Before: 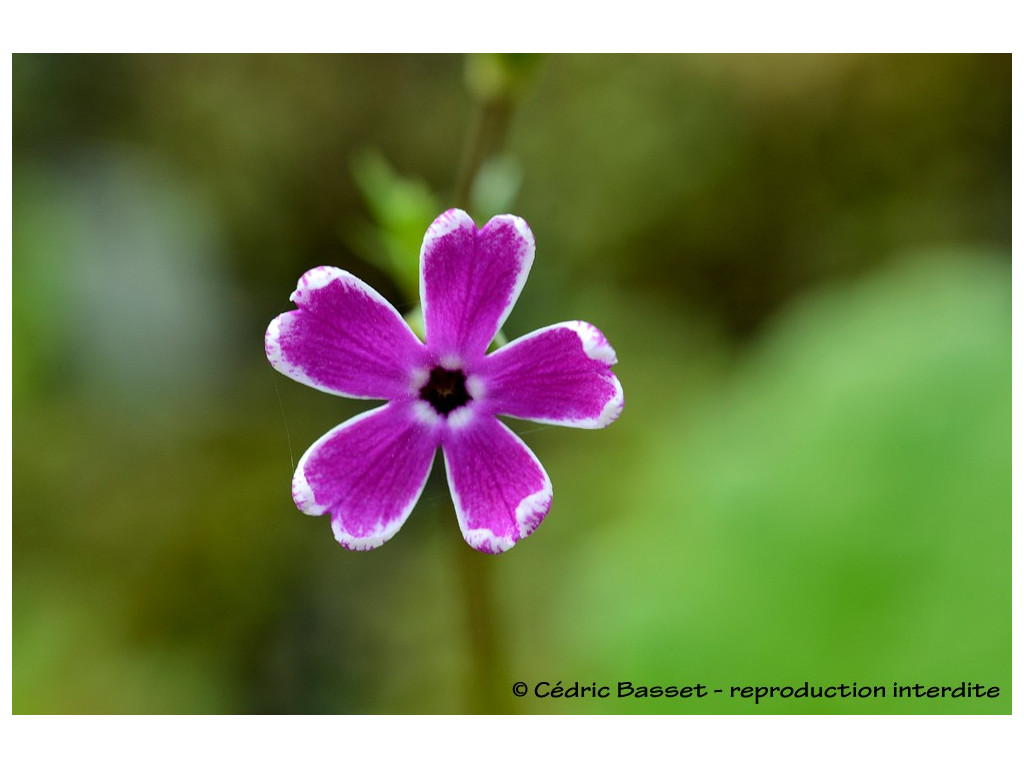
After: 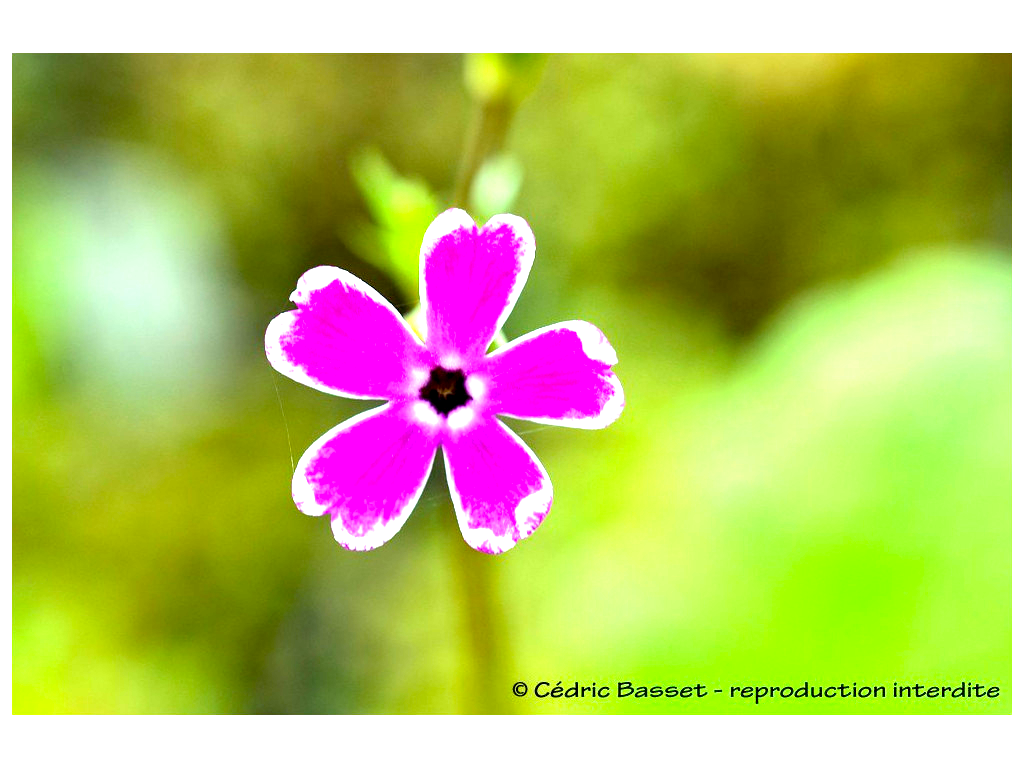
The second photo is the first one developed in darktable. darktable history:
exposure: black level correction 0.001, exposure 2 EV, compensate highlight preservation false
color balance rgb: perceptual saturation grading › global saturation 10%, global vibrance 10%
white balance: emerald 1
